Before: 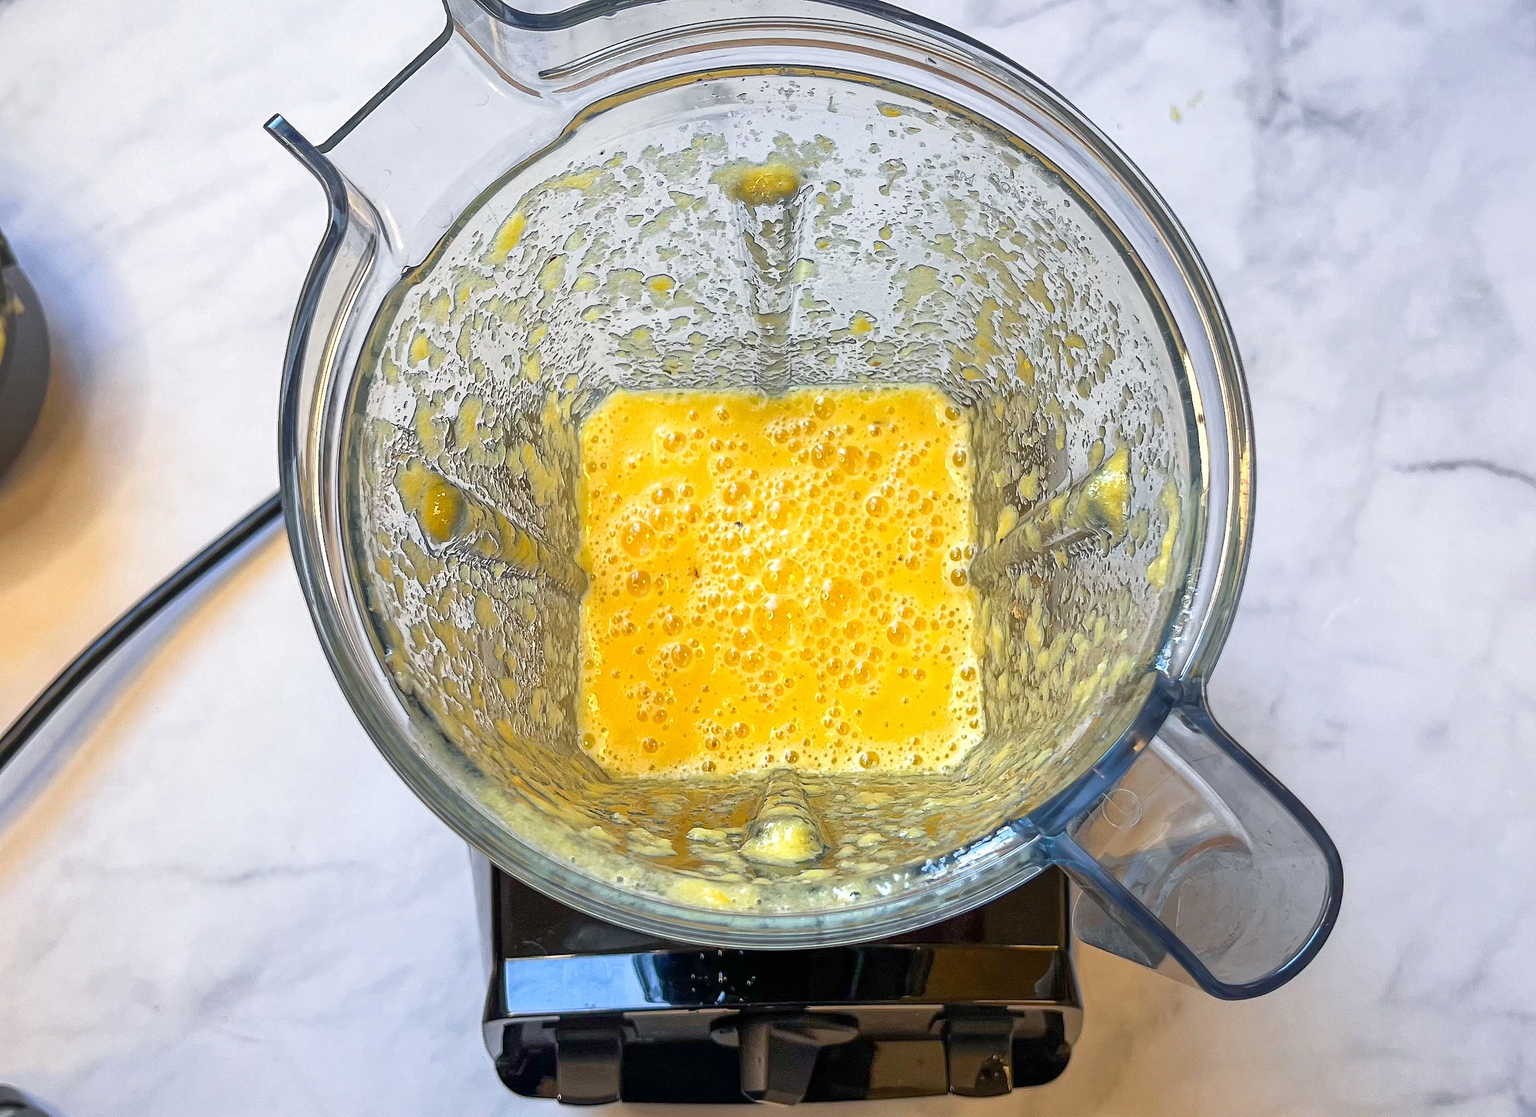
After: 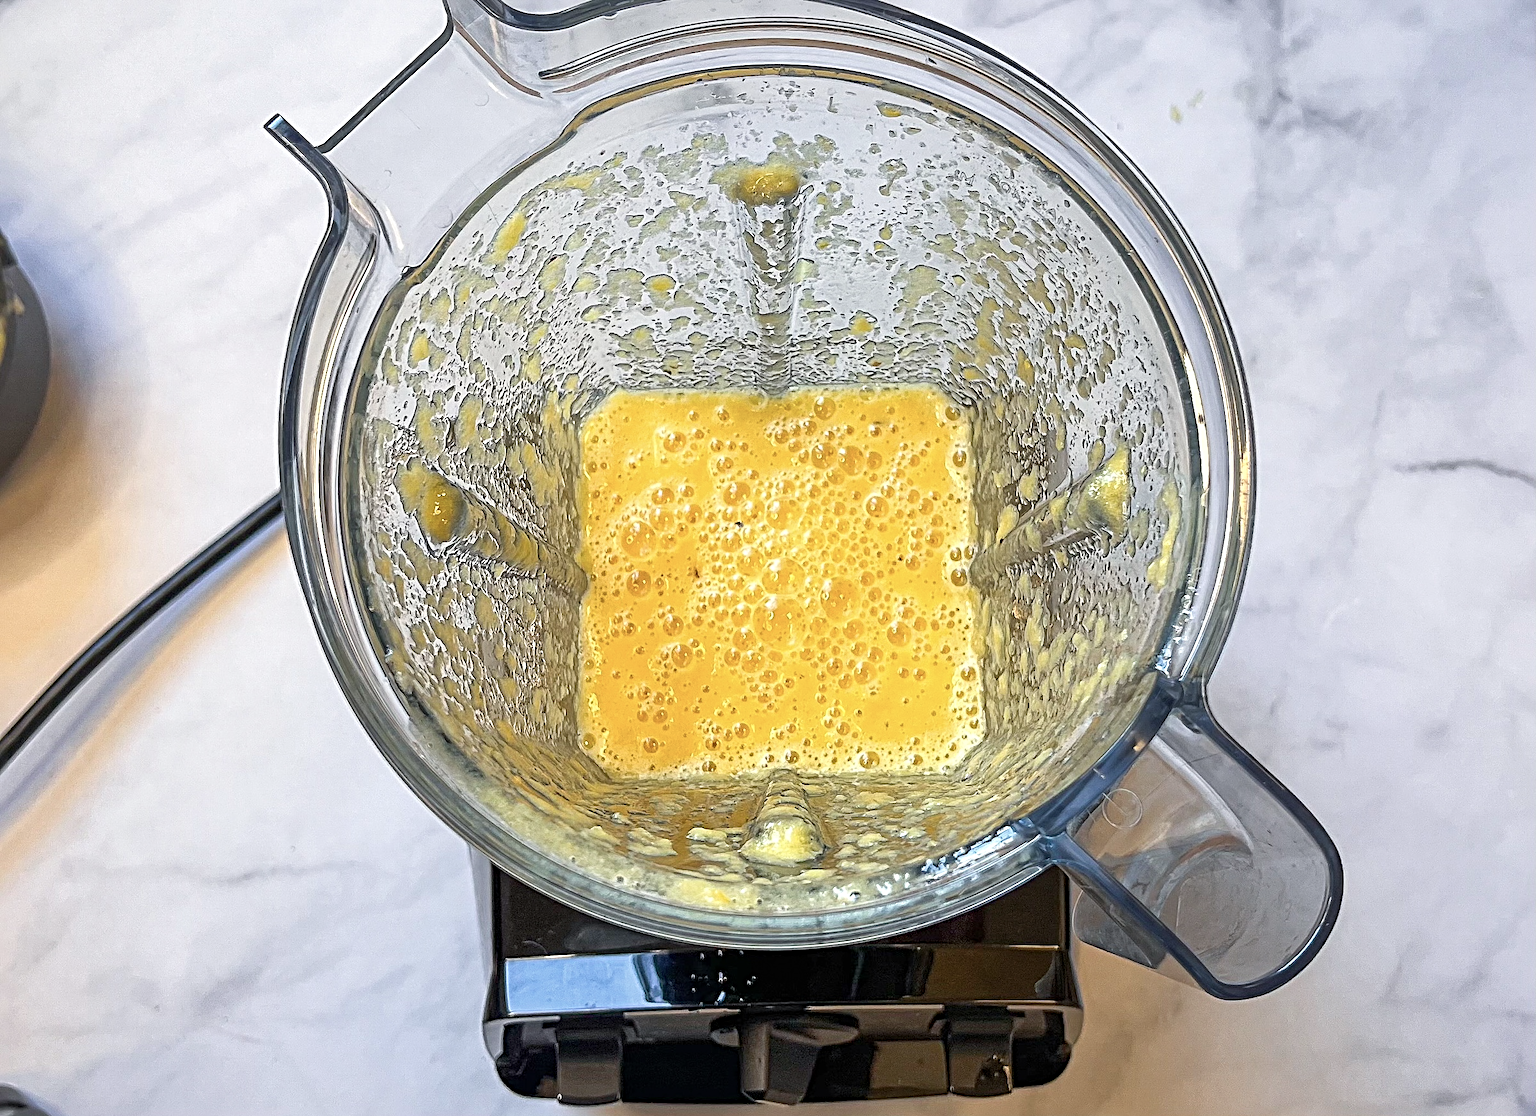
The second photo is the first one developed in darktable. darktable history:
color correction: saturation 0.8
sharpen: radius 4.883
